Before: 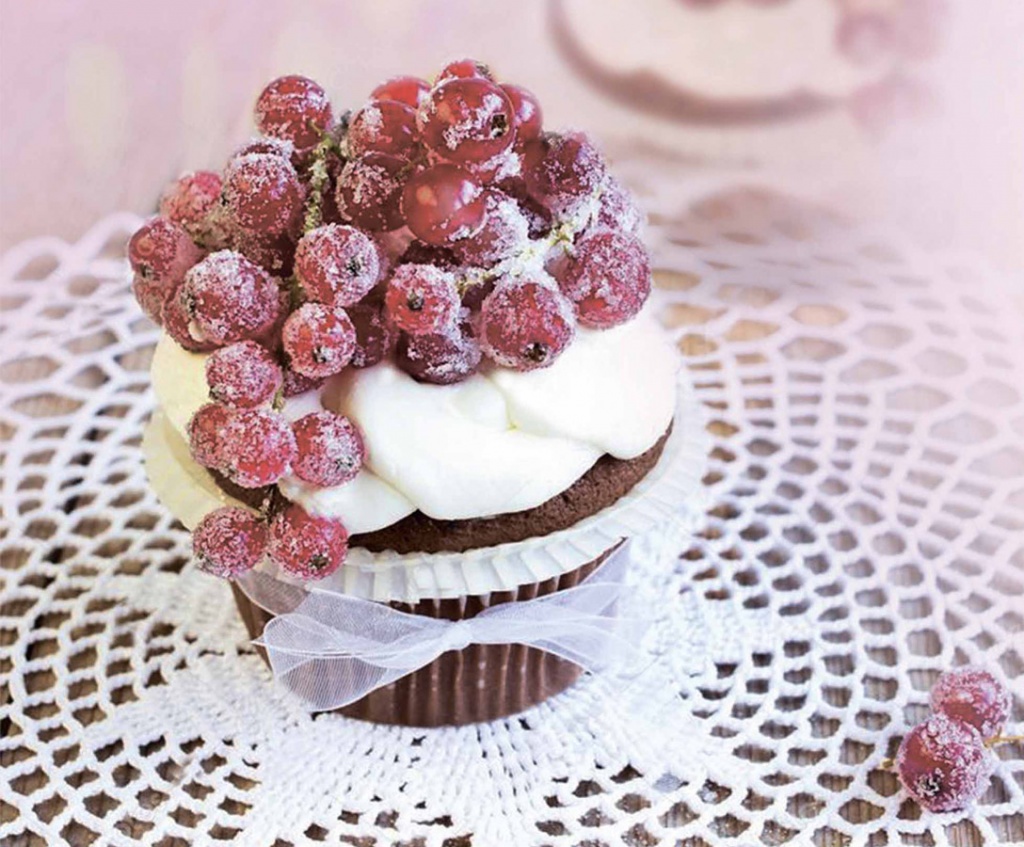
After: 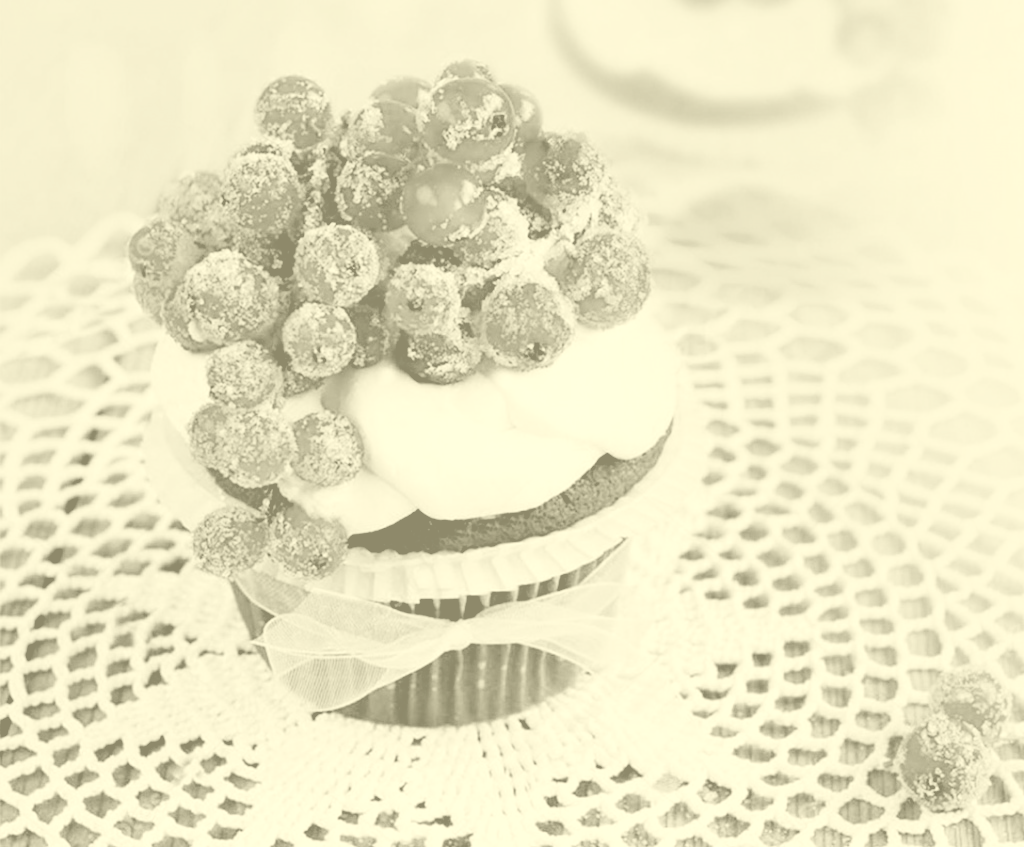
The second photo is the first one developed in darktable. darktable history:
filmic rgb: black relative exposure -7.65 EV, white relative exposure 4.56 EV, hardness 3.61
color balance rgb: shadows lift › luminance -9.41%, highlights gain › luminance 17.6%, global offset › luminance -1.45%, perceptual saturation grading › highlights -17.77%, perceptual saturation grading › mid-tones 33.1%, perceptual saturation grading › shadows 50.52%, global vibrance 24.22%
colorize: hue 43.2°, saturation 40%, version 1
